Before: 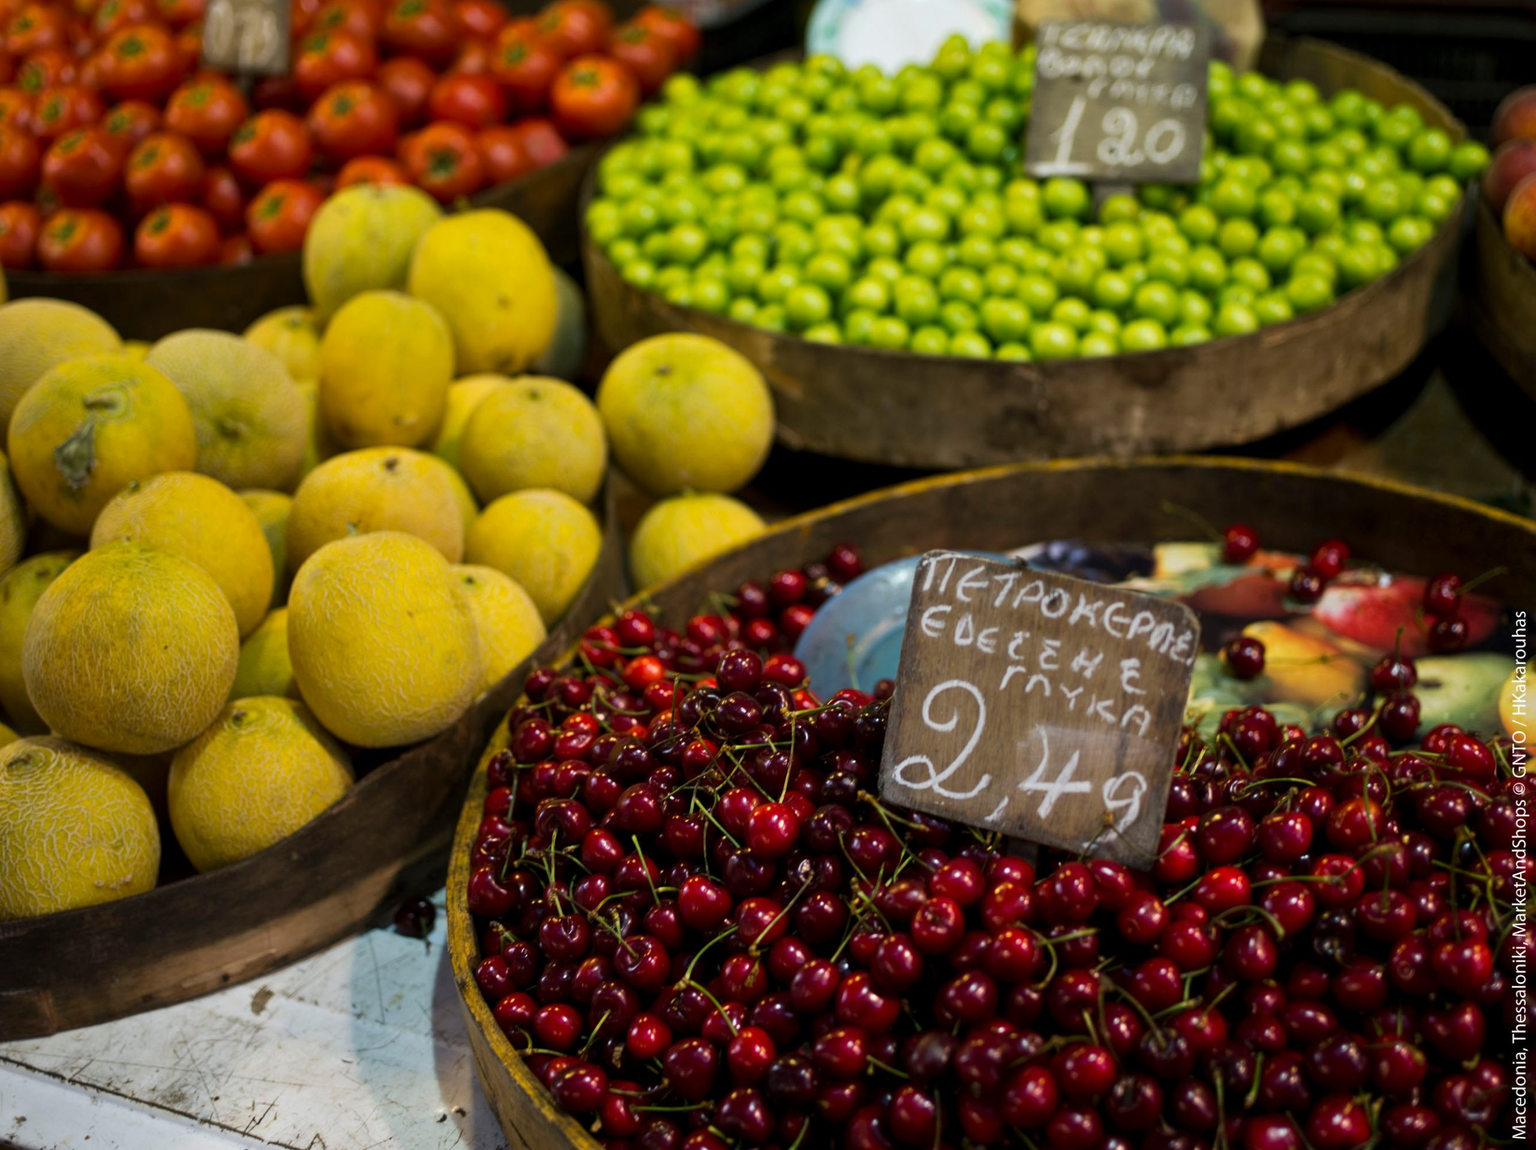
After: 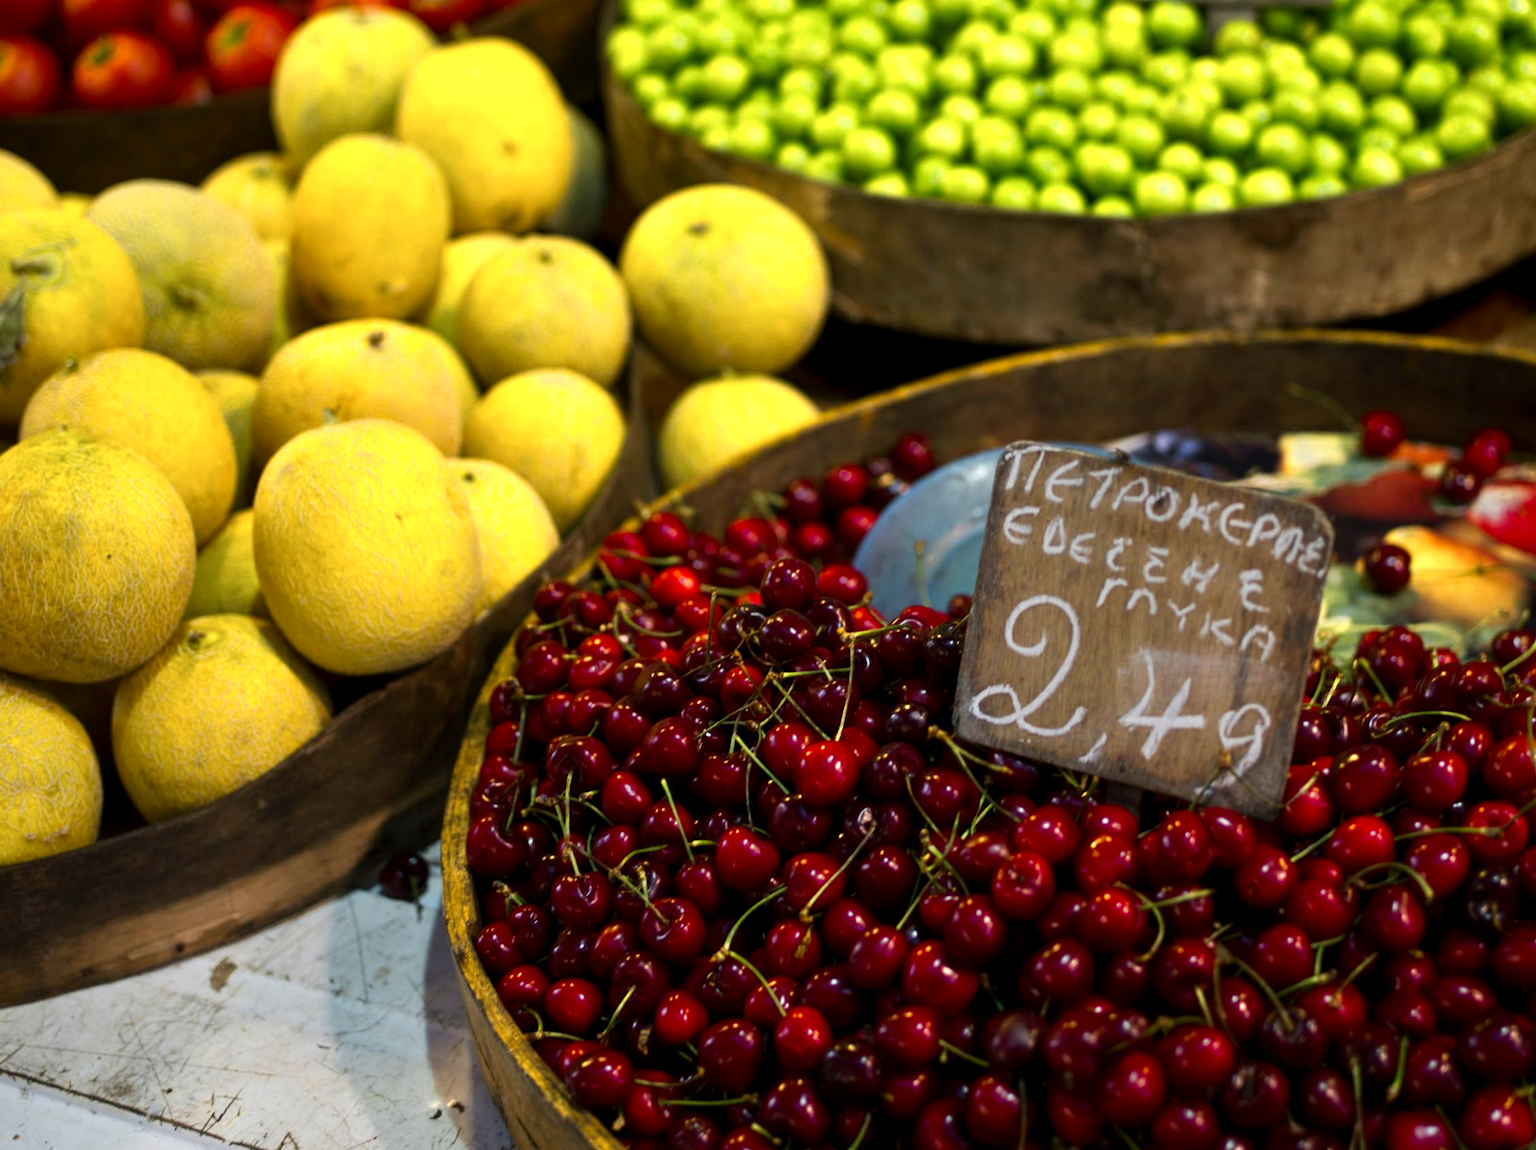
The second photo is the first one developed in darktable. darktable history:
crop and rotate: left 4.842%, top 15.51%, right 10.668%
color zones: curves: ch0 [(0.004, 0.305) (0.261, 0.623) (0.389, 0.399) (0.708, 0.571) (0.947, 0.34)]; ch1 [(0.025, 0.645) (0.229, 0.584) (0.326, 0.551) (0.484, 0.262) (0.757, 0.643)]
